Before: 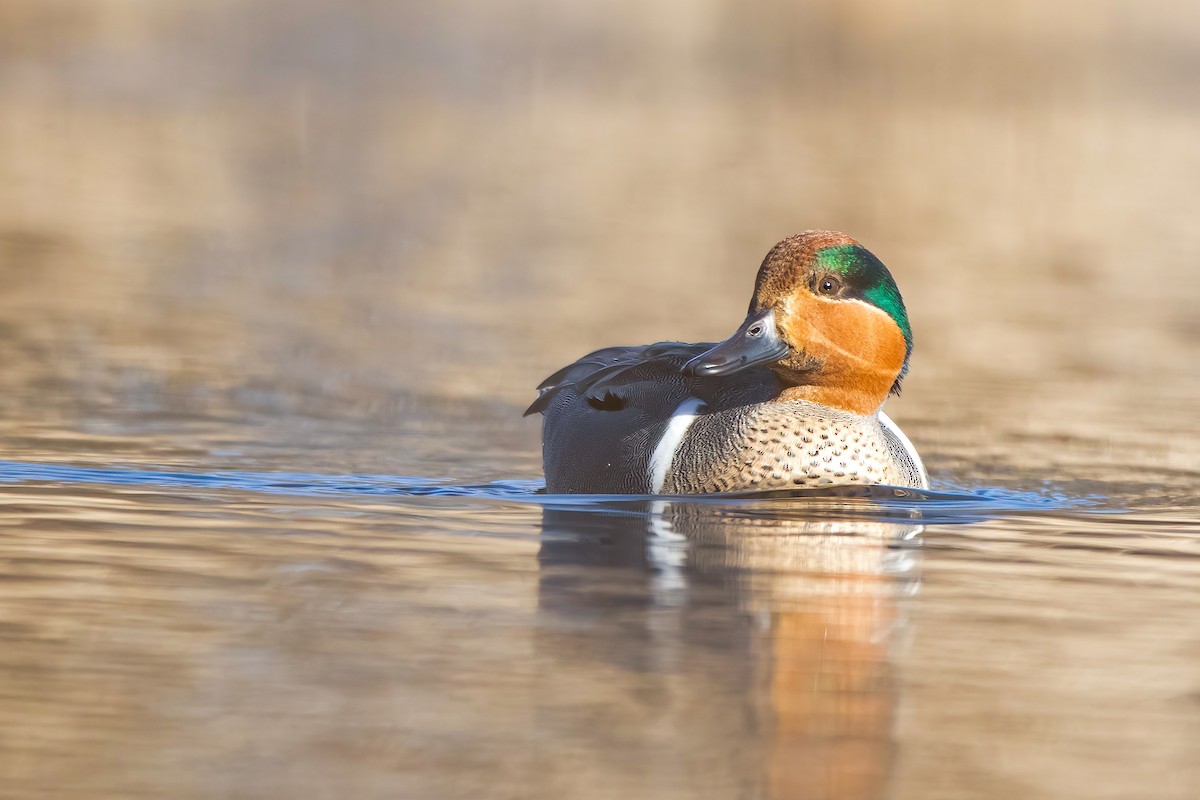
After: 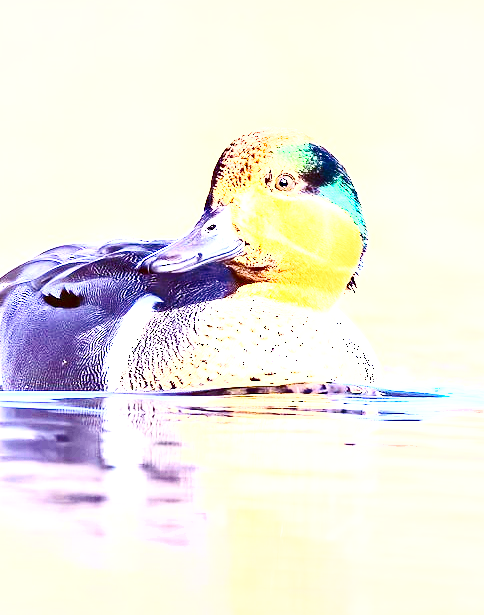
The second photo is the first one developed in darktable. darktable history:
exposure: black level correction 0.009, exposure 0.015 EV, compensate highlight preservation false
color balance rgb: shadows lift › luminance -28.955%, shadows lift › chroma 15.038%, shadows lift › hue 272.73°, highlights gain › chroma 3.08%, highlights gain › hue 75.71°, perceptual saturation grading › global saturation -2.962%, perceptual saturation grading › shadows -1.217%, perceptual brilliance grading › global brilliance 9.317%, perceptual brilliance grading › shadows 15.609%
contrast brightness saturation: contrast 0.617, brightness 0.327, saturation 0.142
crop: left 45.35%, top 12.907%, right 14.237%, bottom 10.153%
shadows and highlights: radius 45.1, white point adjustment 6.64, compress 79.65%, soften with gaussian
base curve: curves: ch0 [(0, 0) (0.04, 0.03) (0.133, 0.232) (0.448, 0.748) (0.843, 0.968) (1, 1)], fusion 1, preserve colors none
tone curve: curves: ch0 [(0, 0) (0.003, 0.005) (0.011, 0.021) (0.025, 0.042) (0.044, 0.065) (0.069, 0.074) (0.1, 0.092) (0.136, 0.123) (0.177, 0.159) (0.224, 0.2) (0.277, 0.252) (0.335, 0.32) (0.399, 0.392) (0.468, 0.468) (0.543, 0.549) (0.623, 0.638) (0.709, 0.721) (0.801, 0.812) (0.898, 0.896) (1, 1)], preserve colors none
